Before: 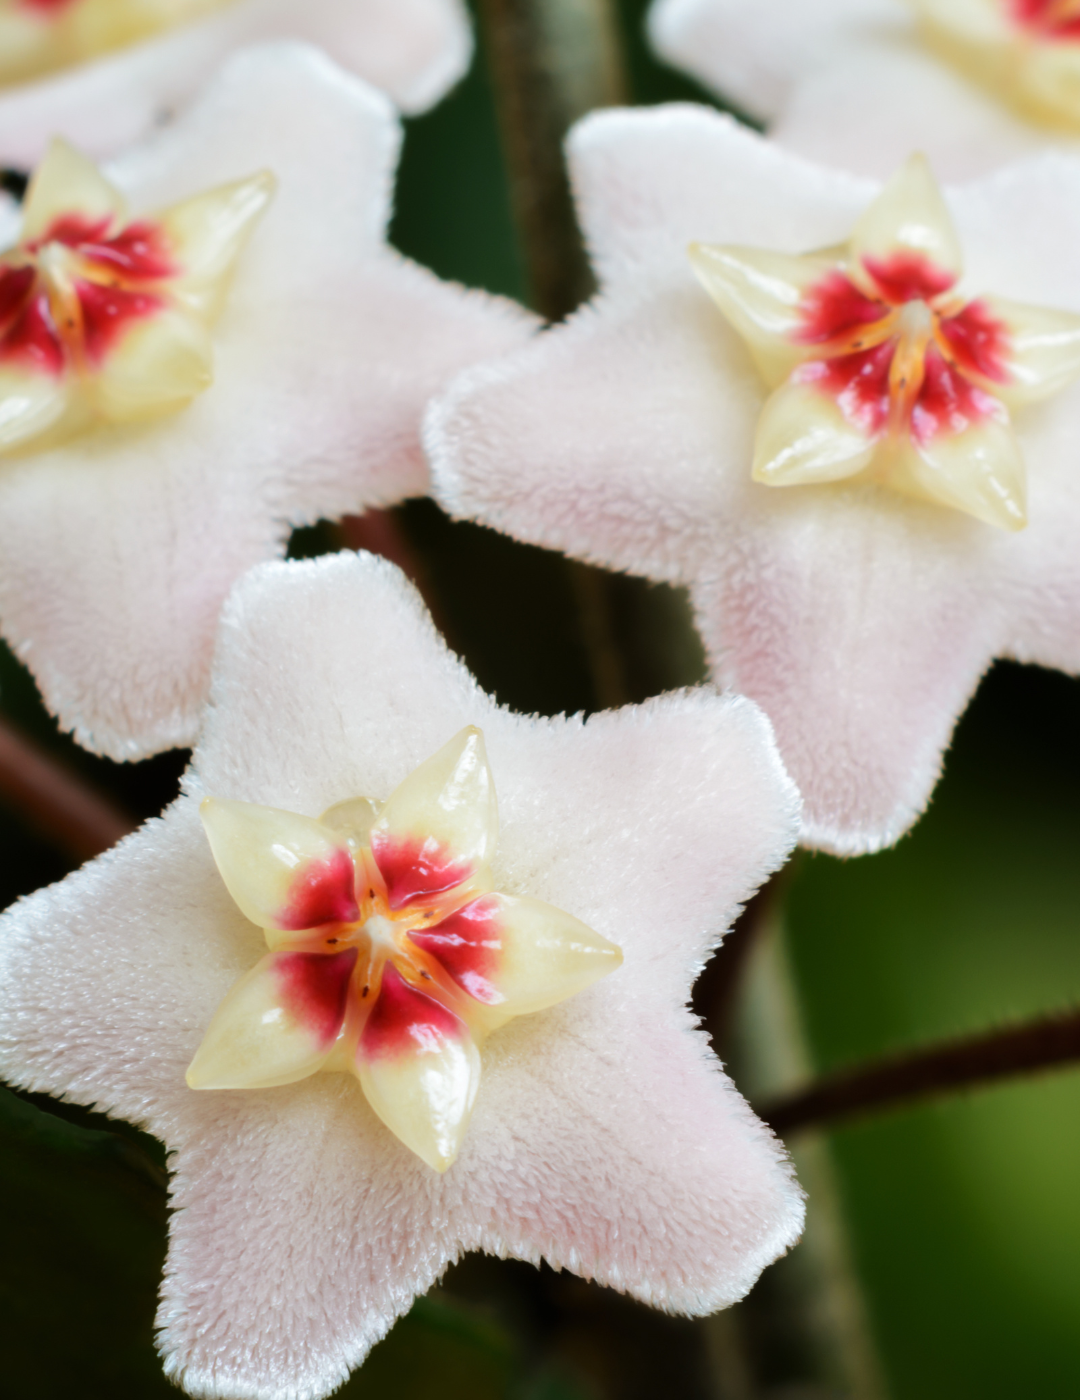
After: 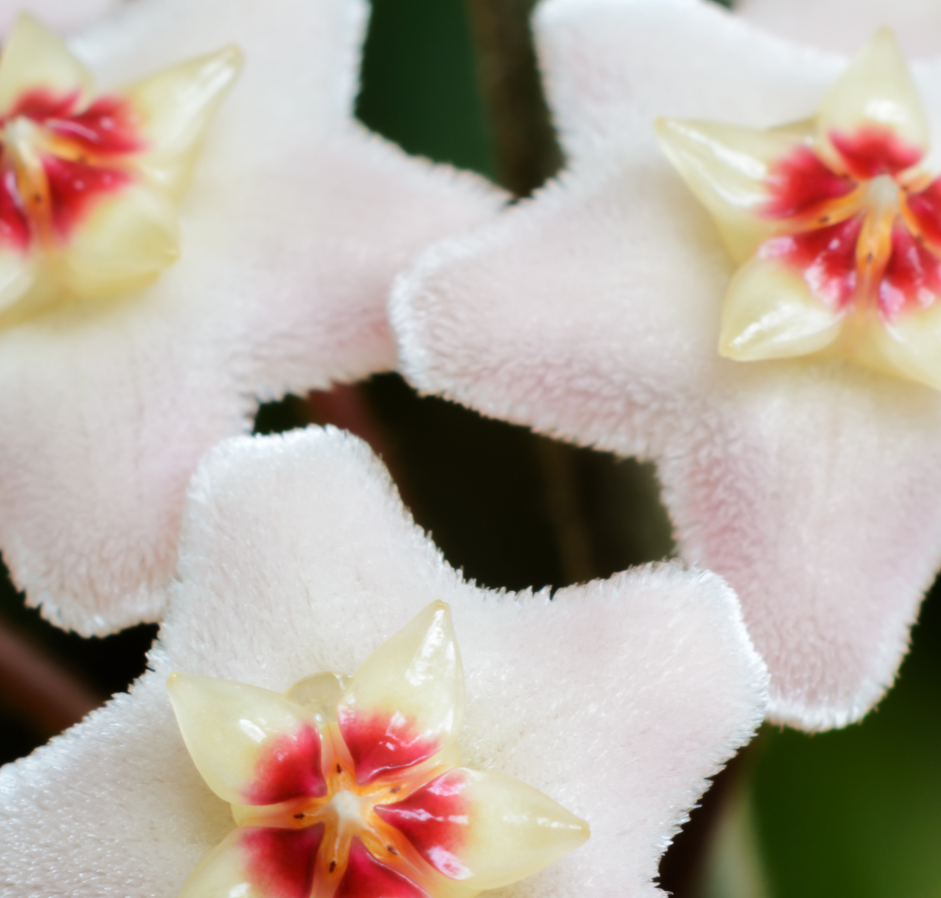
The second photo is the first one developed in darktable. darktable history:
crop: left 3.134%, top 8.936%, right 9.644%, bottom 26.906%
